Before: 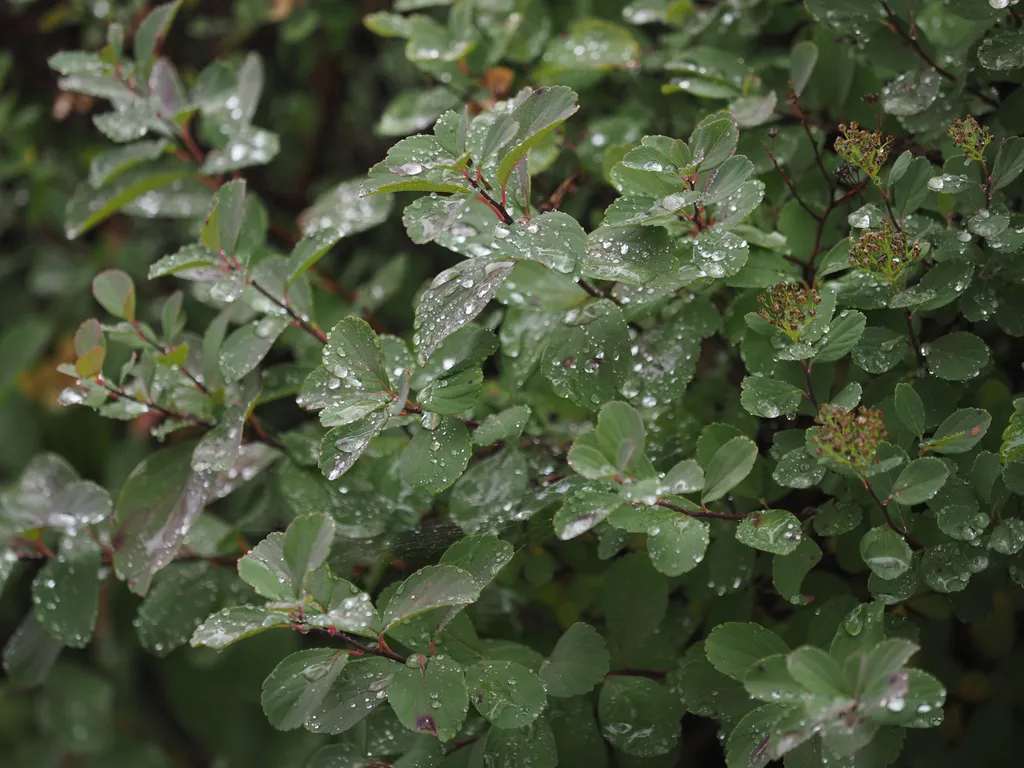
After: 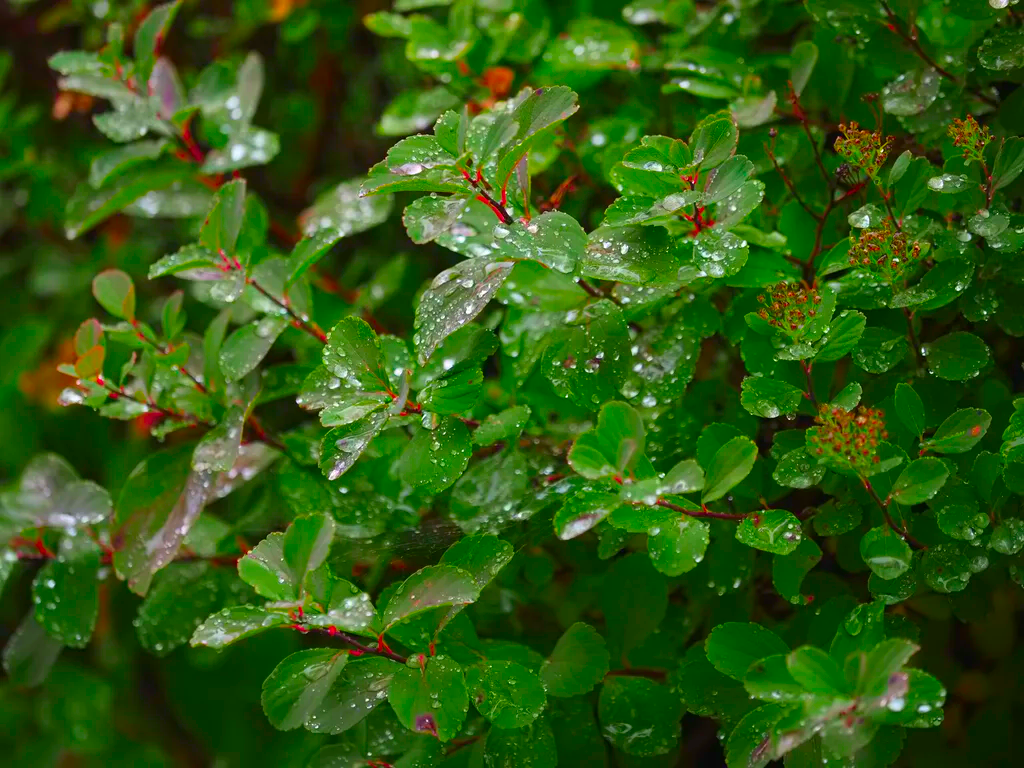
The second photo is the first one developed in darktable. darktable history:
color correction: saturation 3
tone equalizer: on, module defaults
